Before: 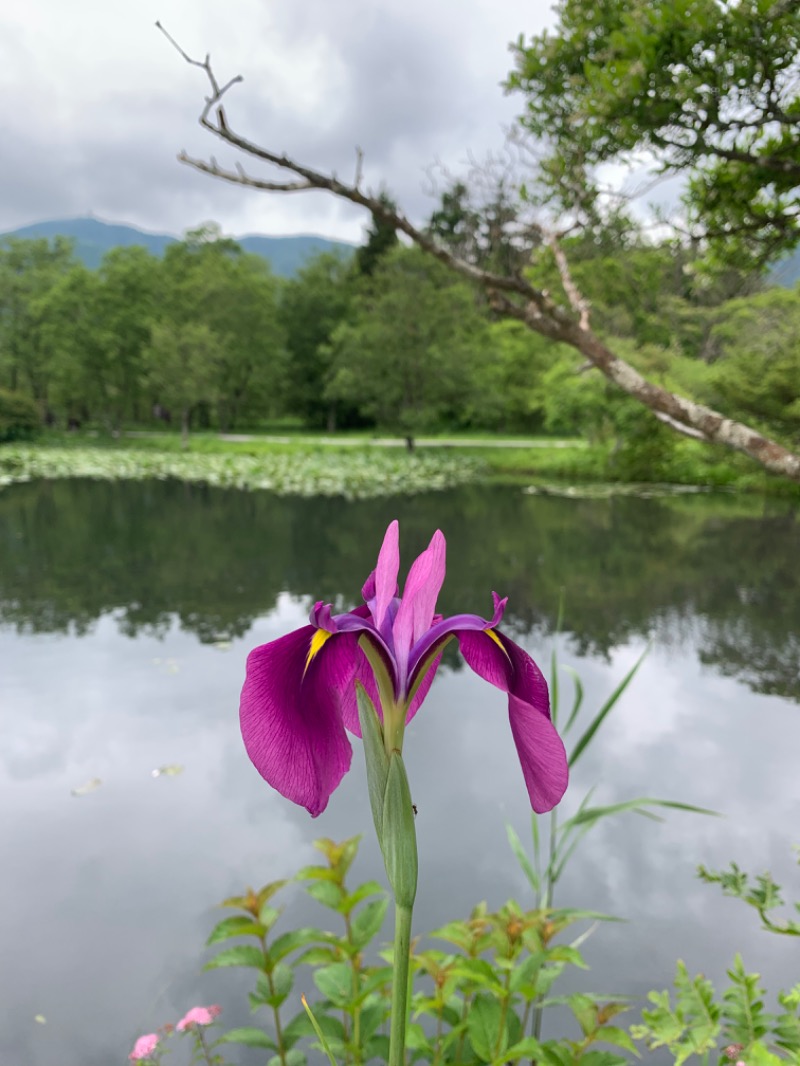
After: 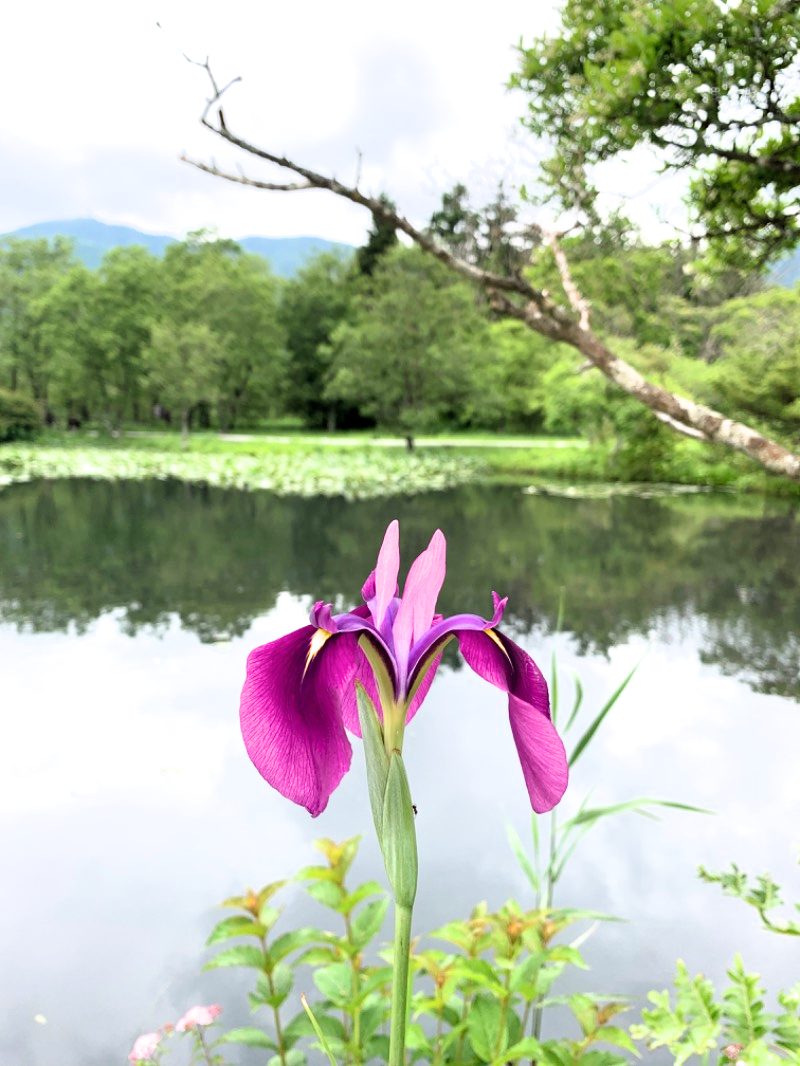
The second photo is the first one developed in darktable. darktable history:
exposure: black level correction 0, exposure 1.001 EV, compensate exposure bias true, compensate highlight preservation false
filmic rgb: black relative exposure -6.26 EV, white relative exposure 2.79 EV, target black luminance 0%, hardness 4.64, latitude 68.22%, contrast 1.292, shadows ↔ highlights balance -3.34%
